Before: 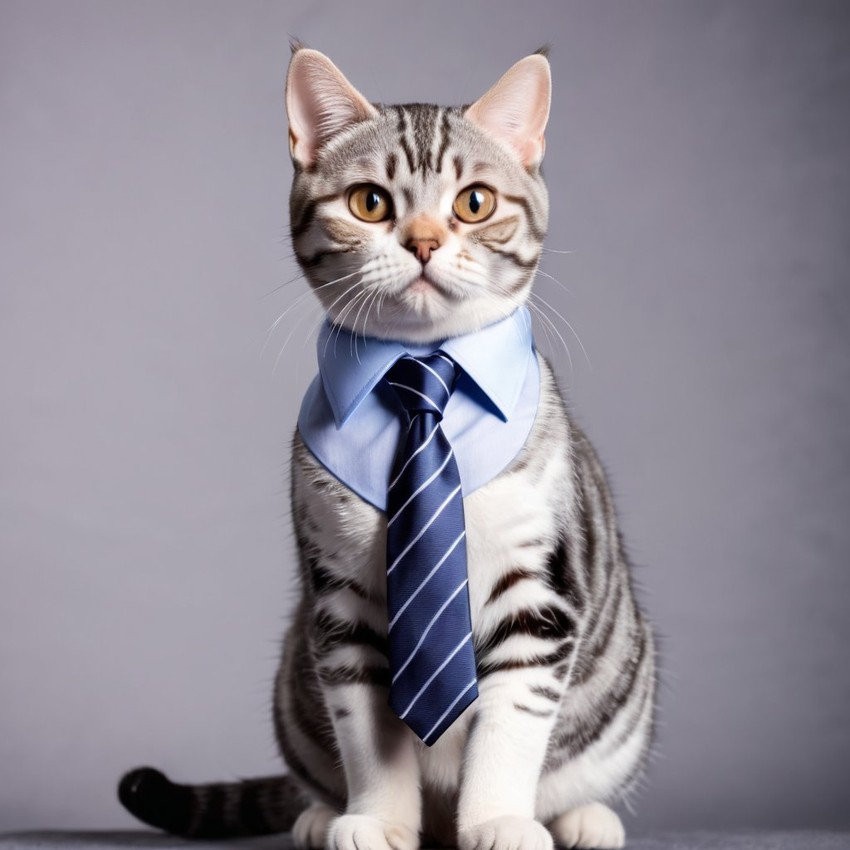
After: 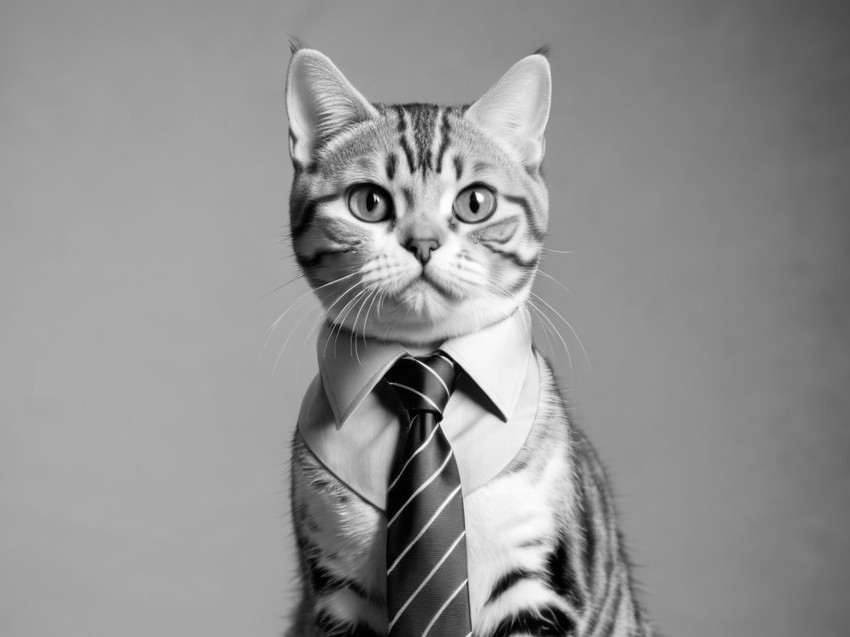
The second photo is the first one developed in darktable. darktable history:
monochrome: a -3.63, b -0.465
crop: bottom 24.988%
